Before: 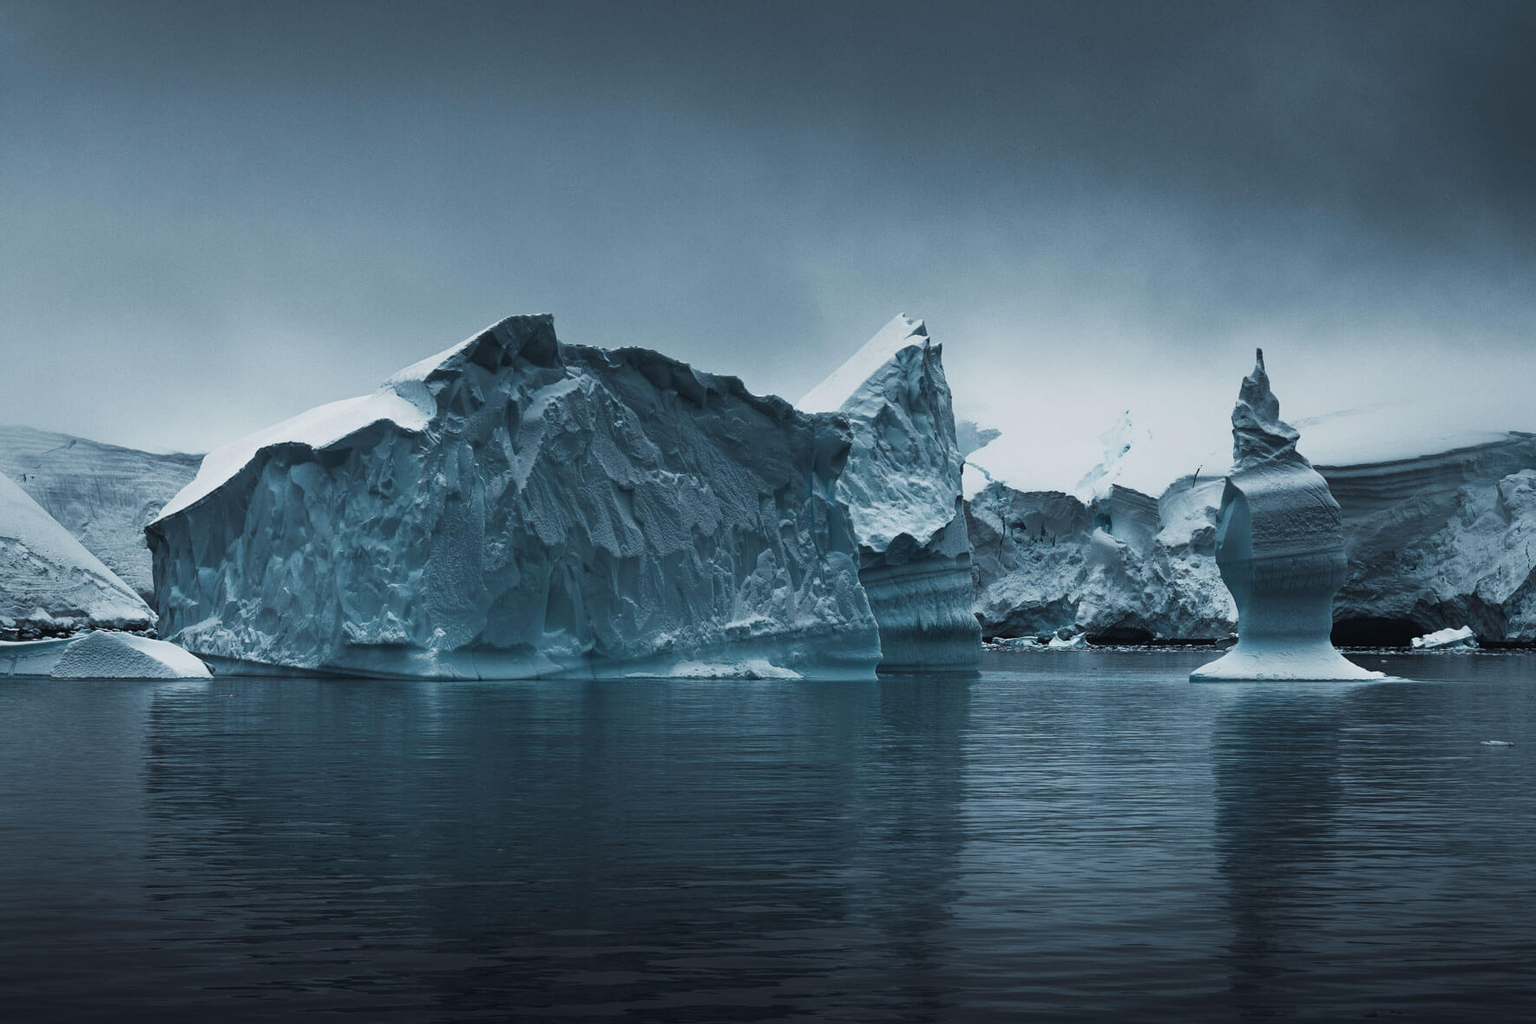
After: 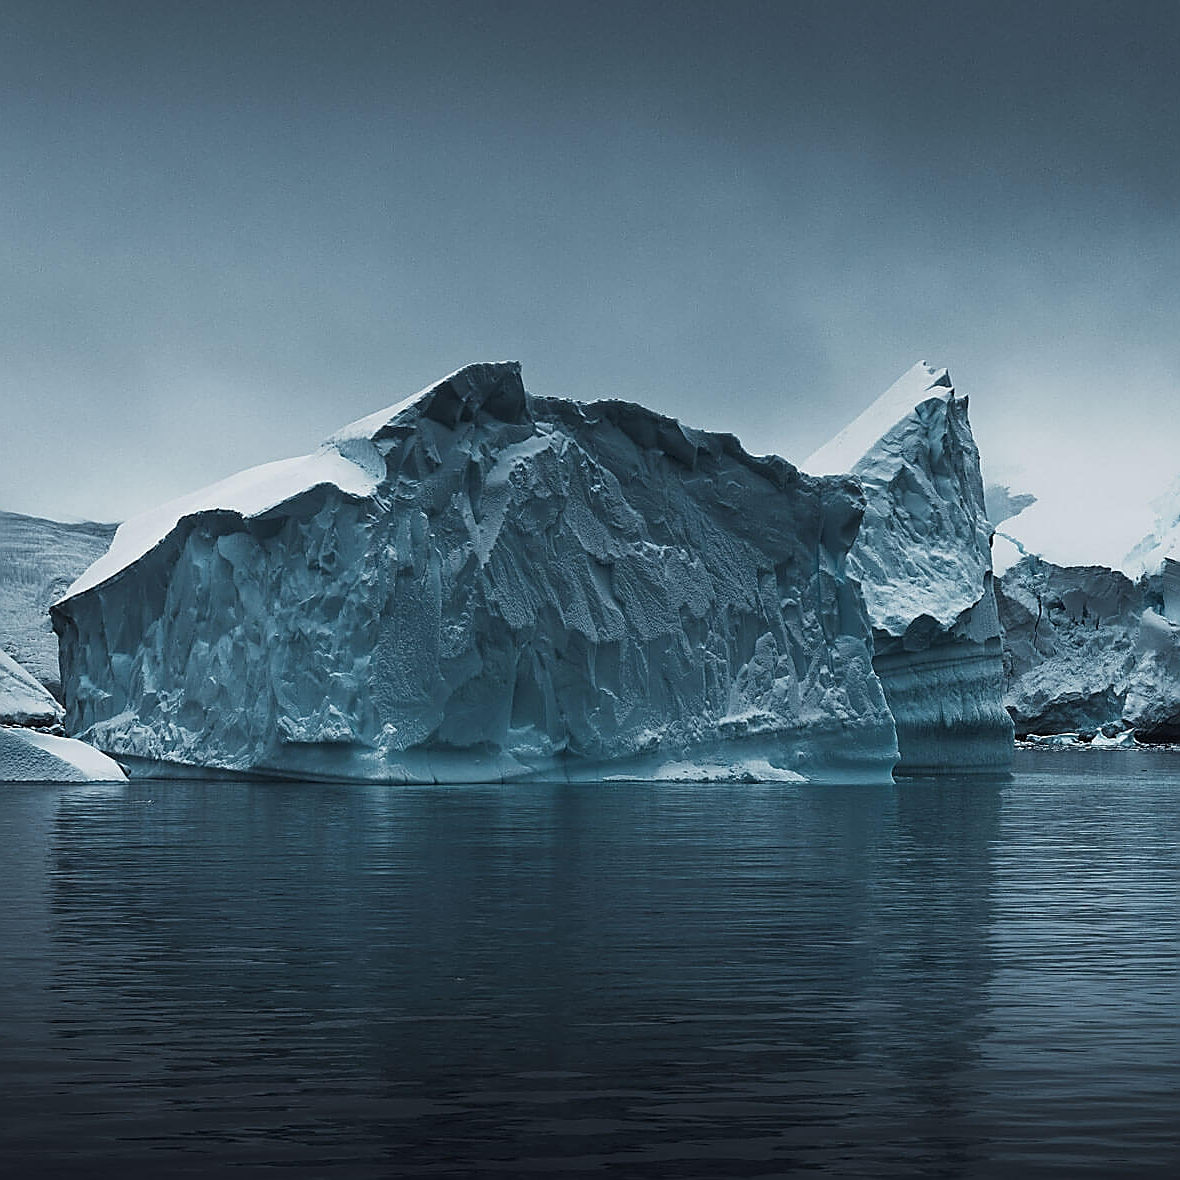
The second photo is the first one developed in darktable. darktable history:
crop and rotate: left 6.617%, right 26.717%
sharpen: radius 1.4, amount 1.25, threshold 0.7
